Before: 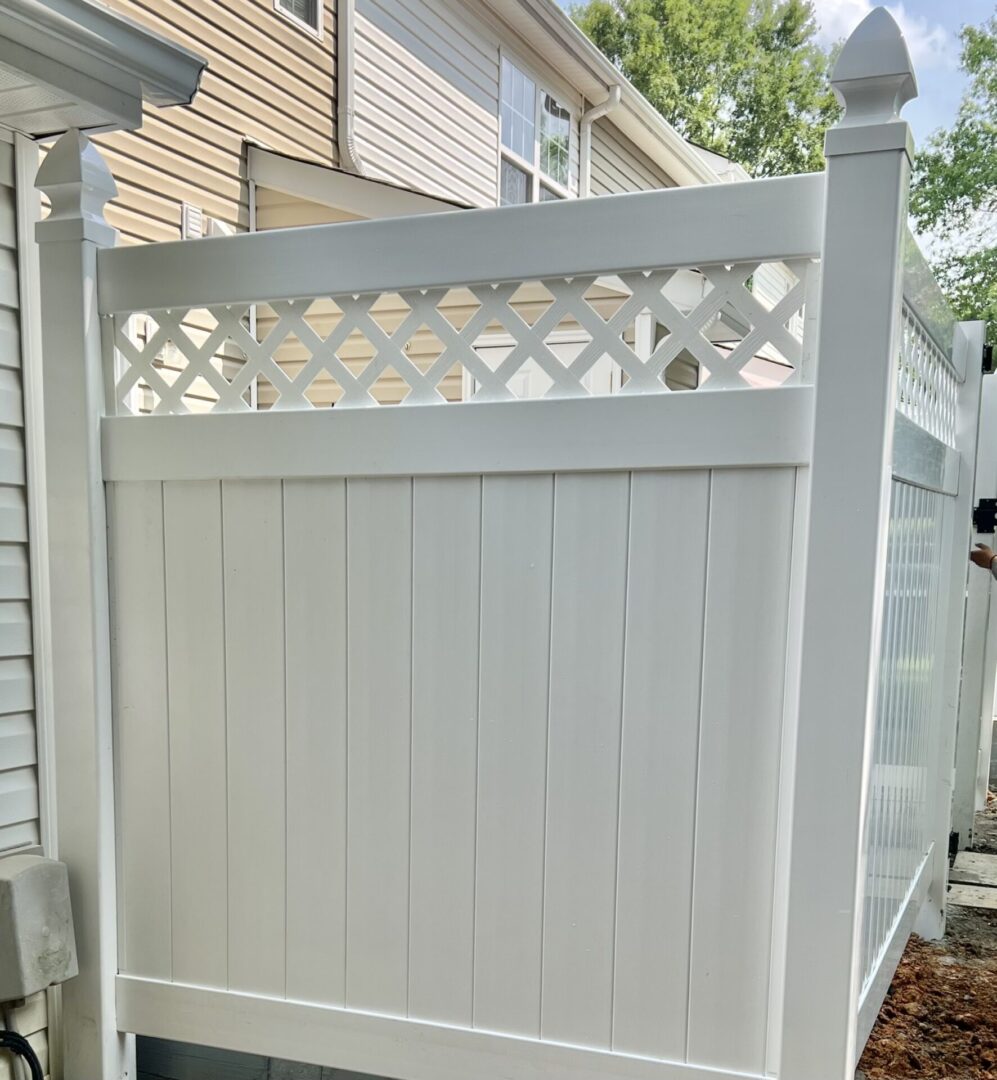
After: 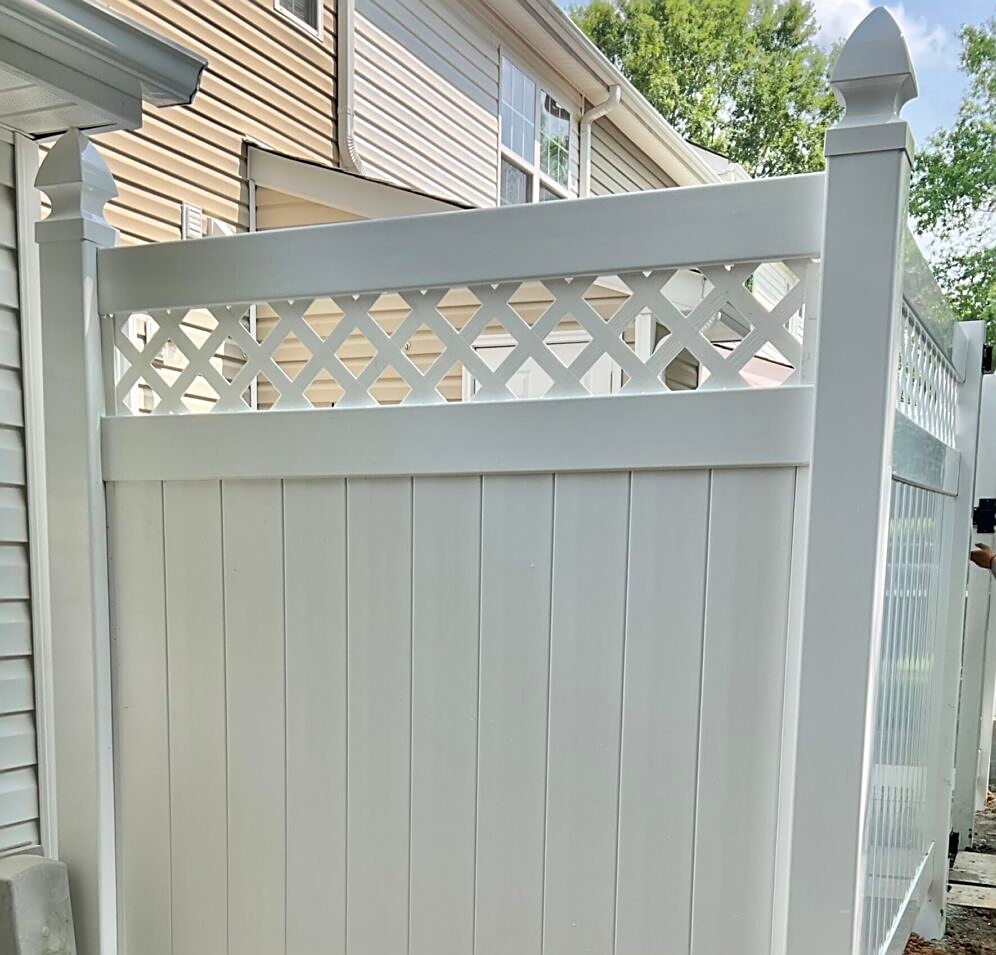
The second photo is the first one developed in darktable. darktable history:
crop and rotate: top 0%, bottom 11.49%
sharpen: on, module defaults
